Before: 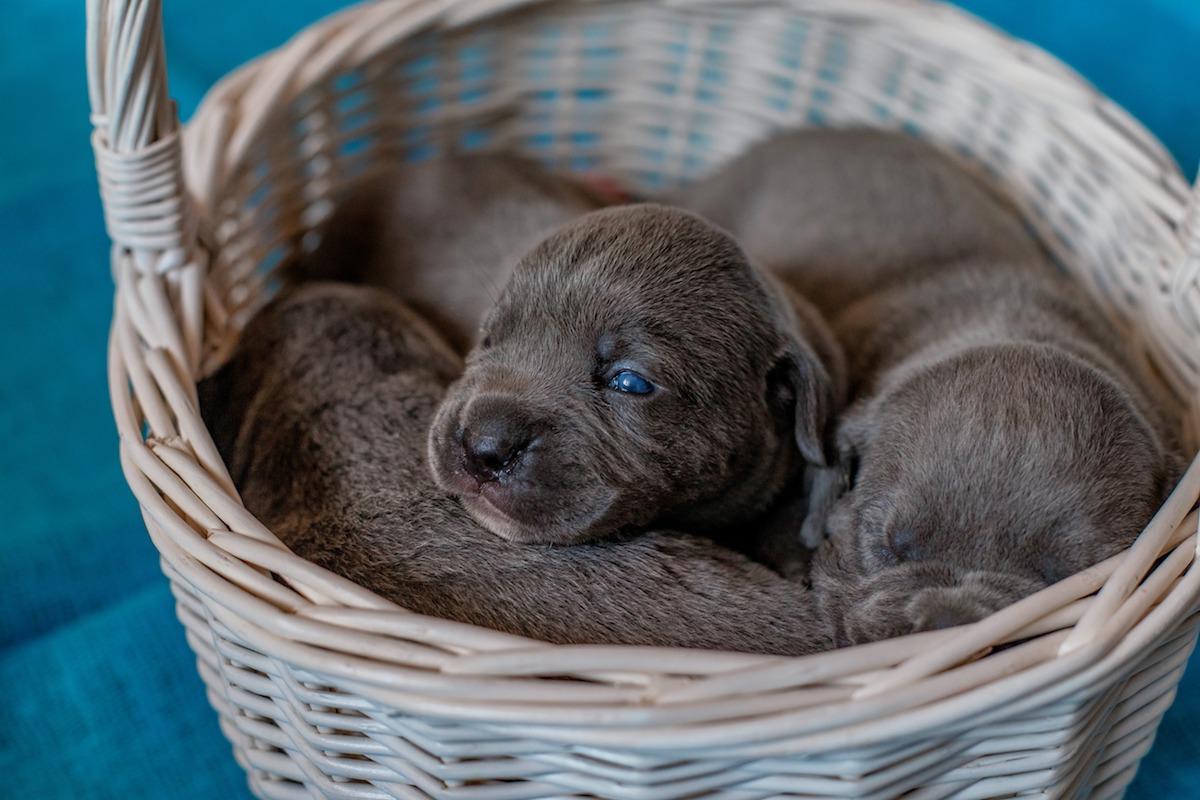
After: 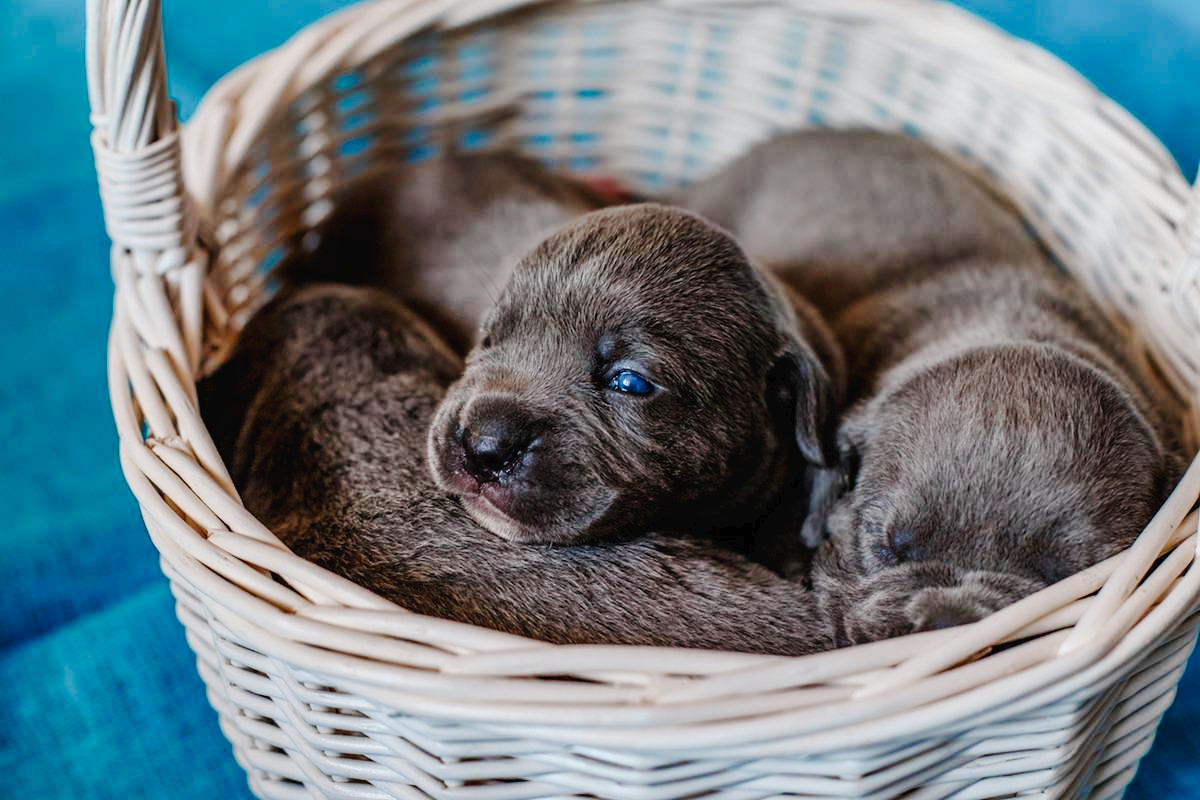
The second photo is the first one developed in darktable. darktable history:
contrast brightness saturation: contrast 0.15, brightness 0.05
tone curve: curves: ch0 [(0, 0) (0.003, 0.019) (0.011, 0.021) (0.025, 0.023) (0.044, 0.026) (0.069, 0.037) (0.1, 0.059) (0.136, 0.088) (0.177, 0.138) (0.224, 0.199) (0.277, 0.279) (0.335, 0.376) (0.399, 0.481) (0.468, 0.581) (0.543, 0.658) (0.623, 0.735) (0.709, 0.8) (0.801, 0.861) (0.898, 0.928) (1, 1)], preserve colors none
